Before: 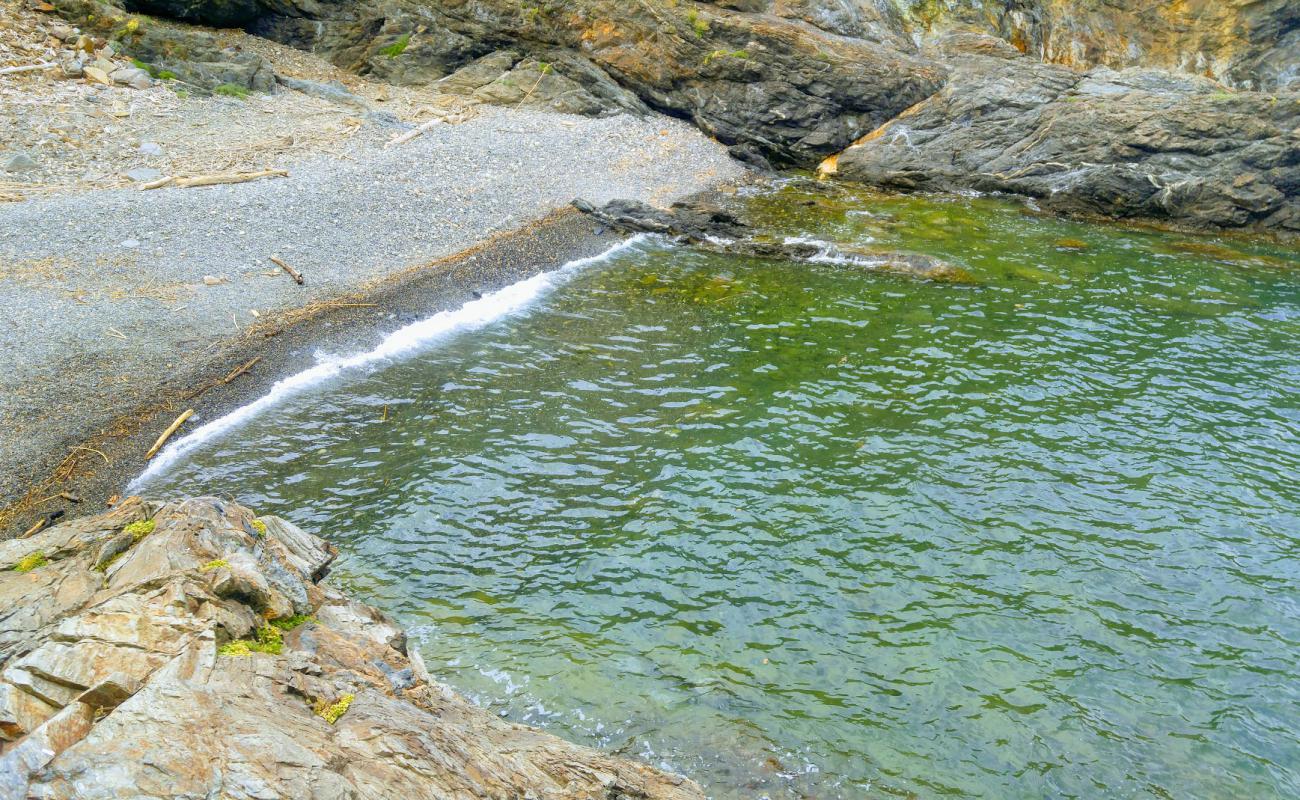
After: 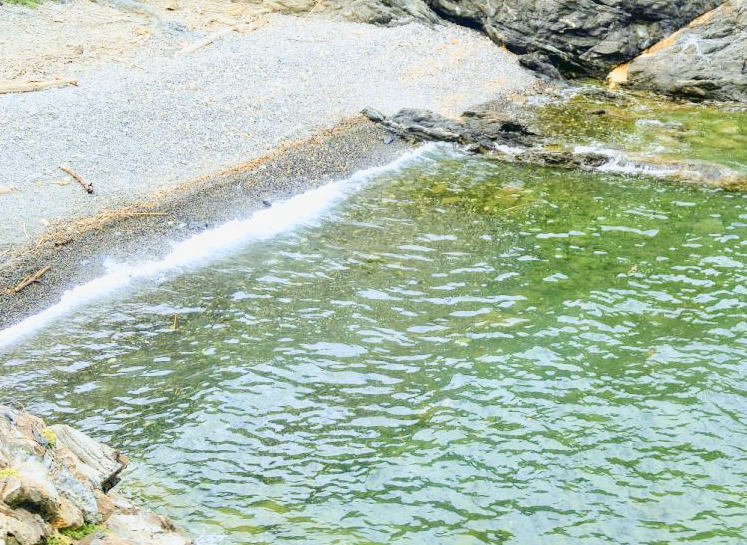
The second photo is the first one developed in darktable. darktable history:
color balance rgb: linear chroma grading › shadows -2.252%, linear chroma grading › highlights -14.94%, linear chroma grading › global chroma -9.628%, linear chroma grading › mid-tones -10.285%, perceptual saturation grading › global saturation 0.377%, perceptual saturation grading › highlights -19.687%, perceptual saturation grading › shadows 19.595%, perceptual brilliance grading › mid-tones 10.826%, perceptual brilliance grading › shadows 15.193%
sharpen: radius 2.918, amount 0.869, threshold 47.157
crop: left 16.229%, top 11.462%, right 26.272%, bottom 20.388%
tone curve: curves: ch0 [(0, 0.049) (0.113, 0.084) (0.285, 0.301) (0.673, 0.796) (0.845, 0.932) (0.994, 0.971)]; ch1 [(0, 0) (0.456, 0.424) (0.498, 0.5) (0.57, 0.557) (0.631, 0.635) (1, 1)]; ch2 [(0, 0) (0.395, 0.398) (0.44, 0.456) (0.502, 0.507) (0.55, 0.559) (0.67, 0.702) (1, 1)], color space Lab, linked channels, preserve colors none
